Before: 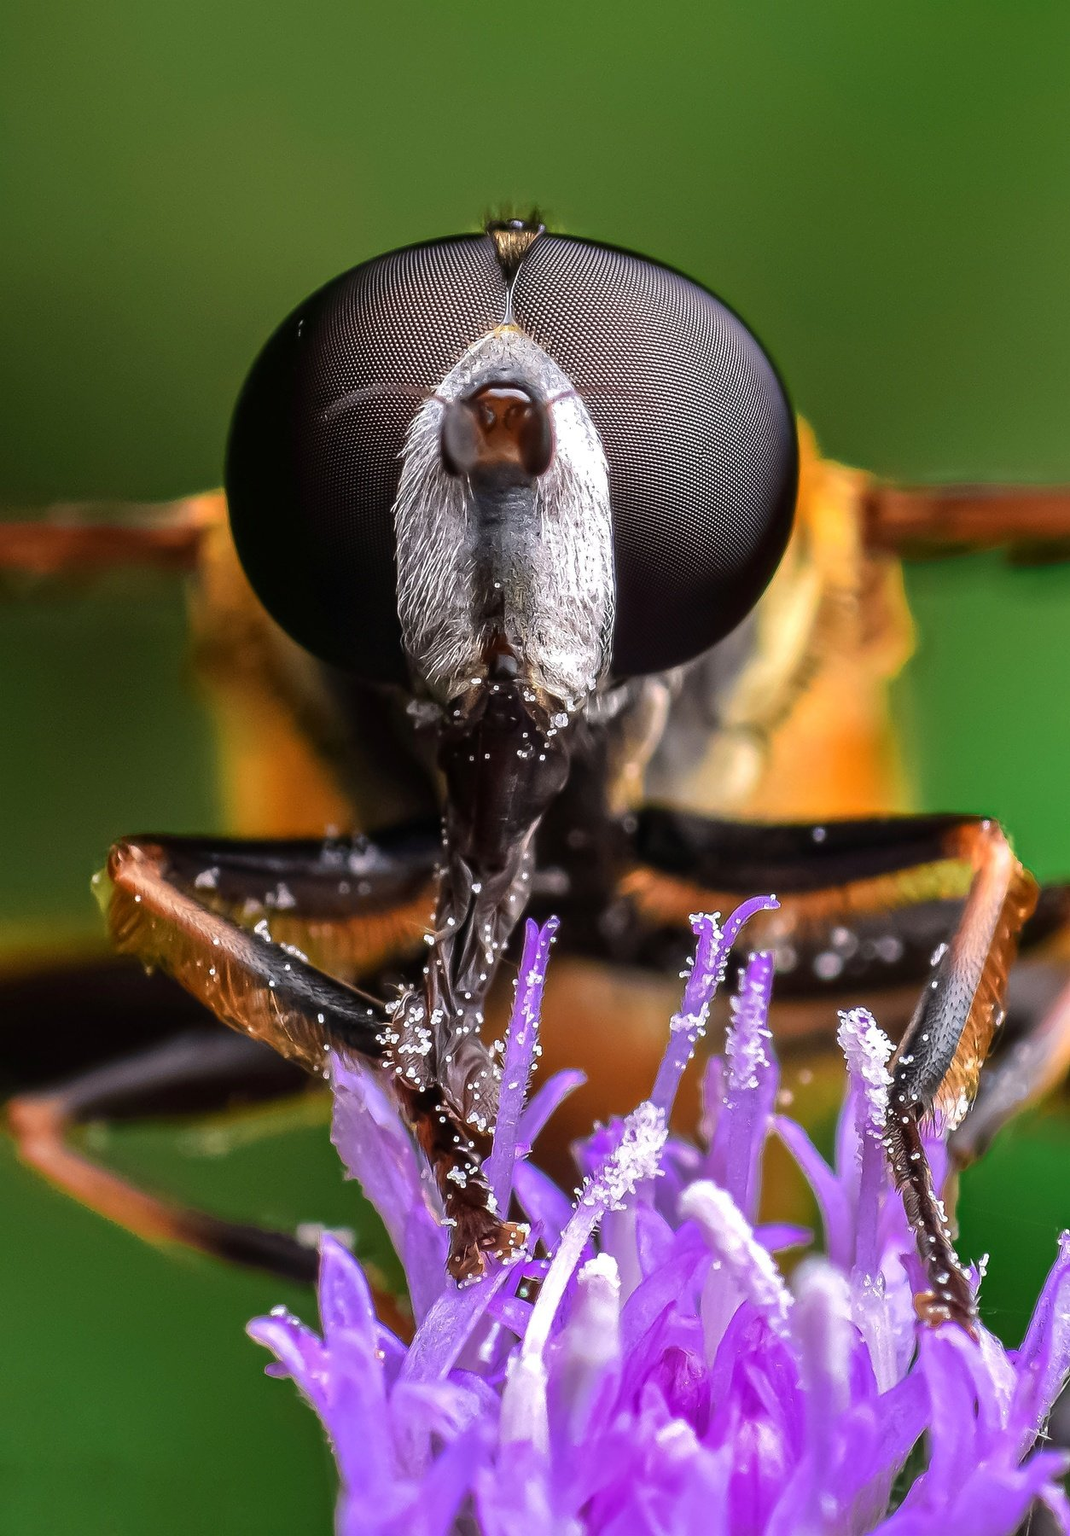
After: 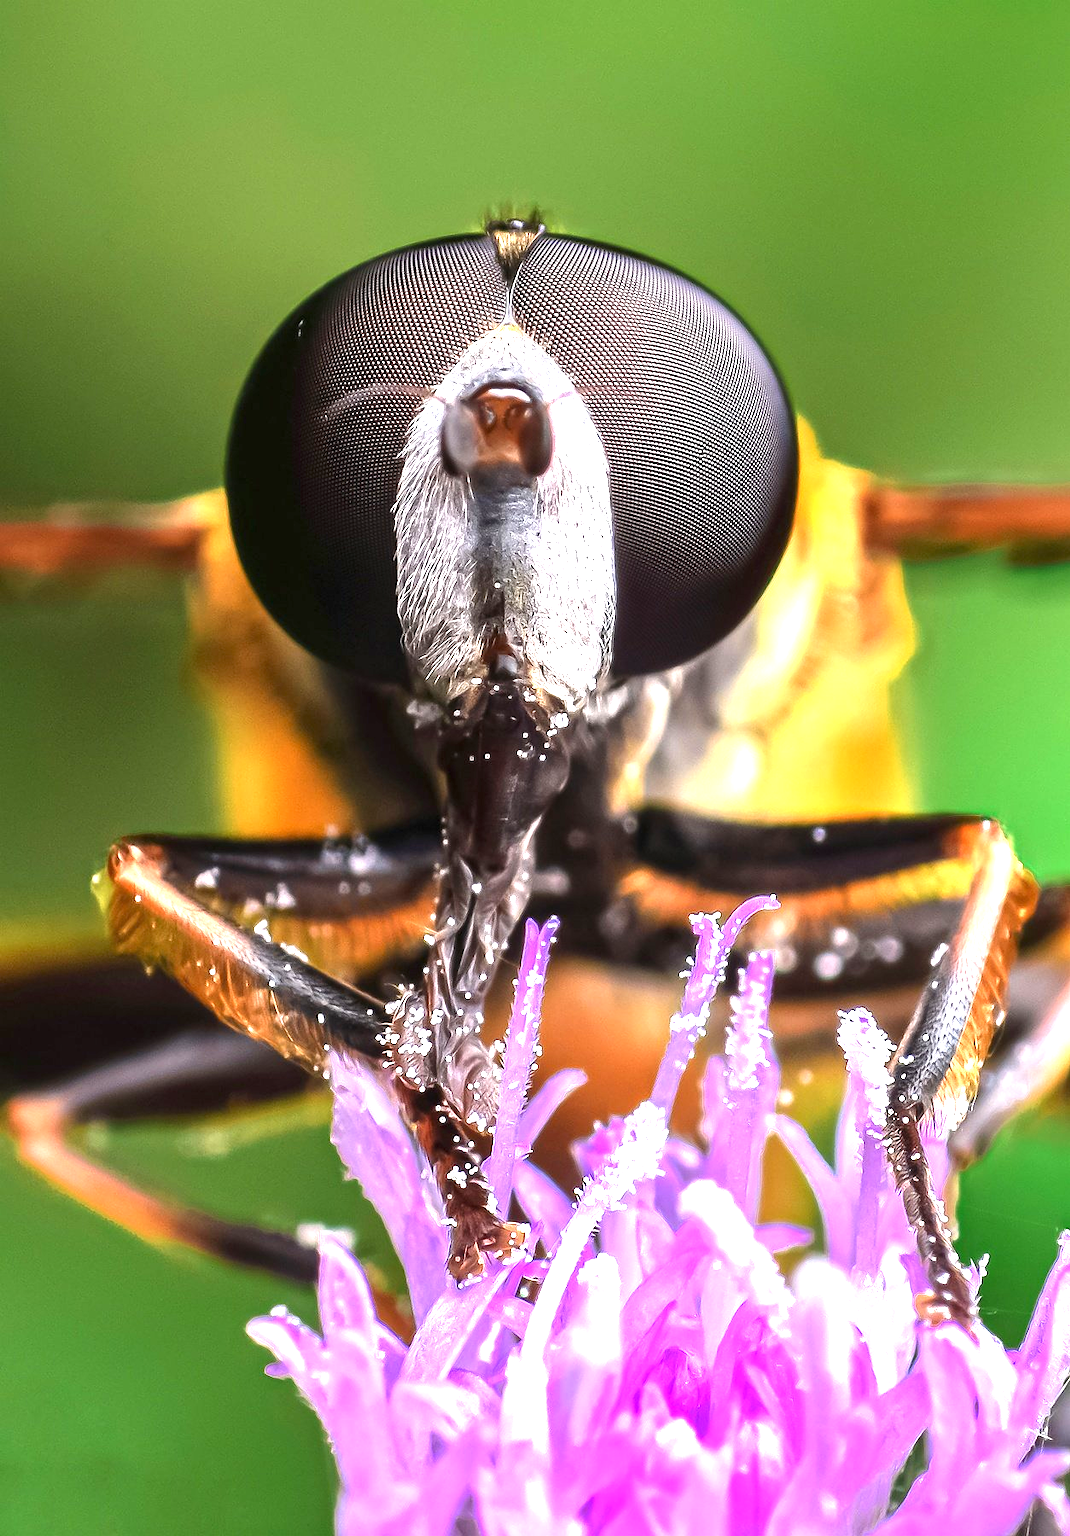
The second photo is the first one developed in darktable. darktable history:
exposure: black level correction 0, exposure 1.451 EV, compensate highlight preservation false
